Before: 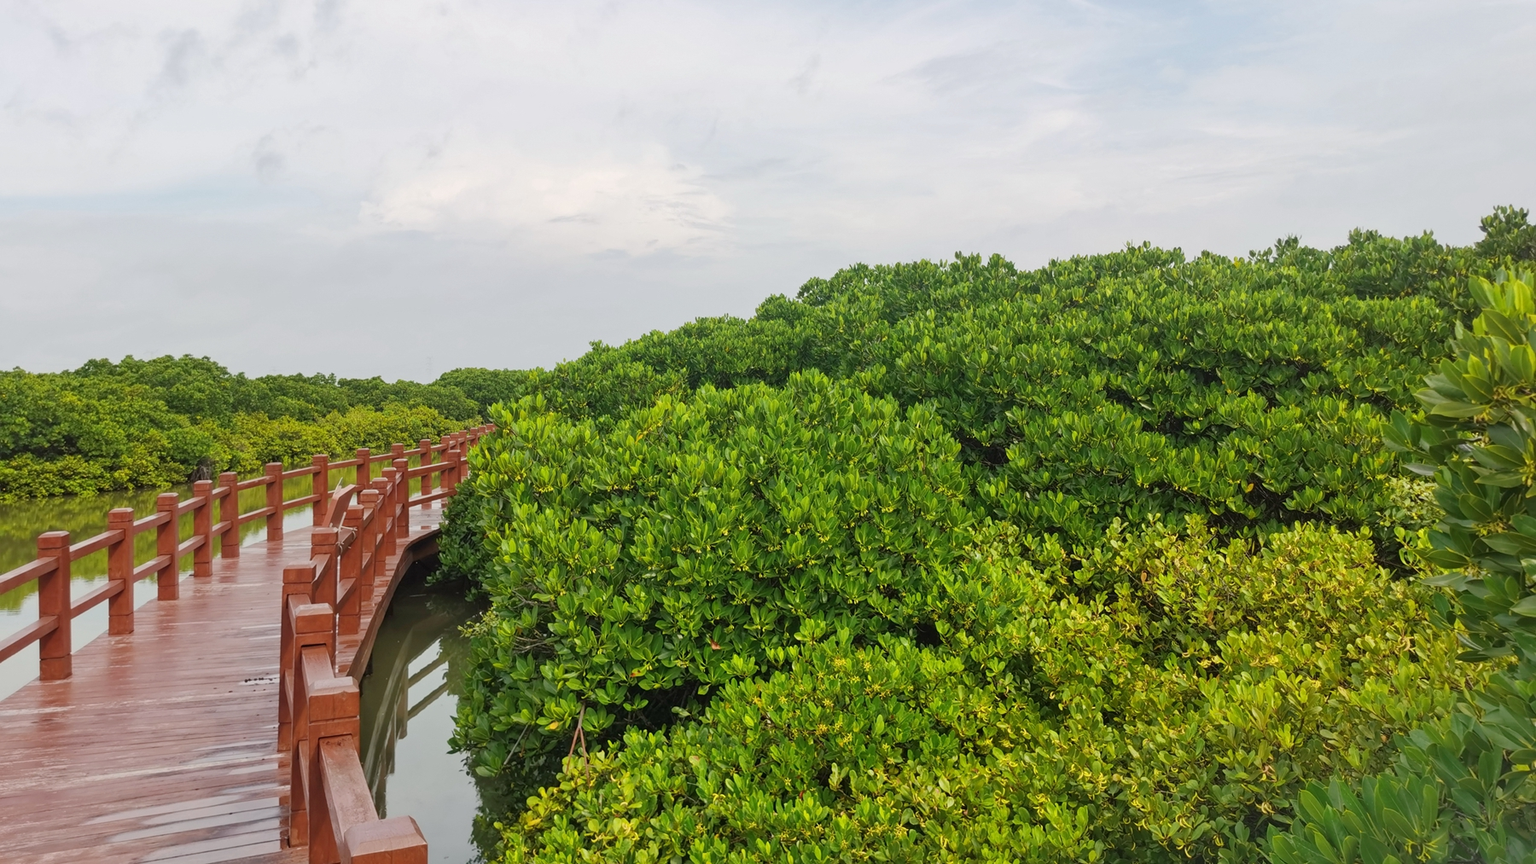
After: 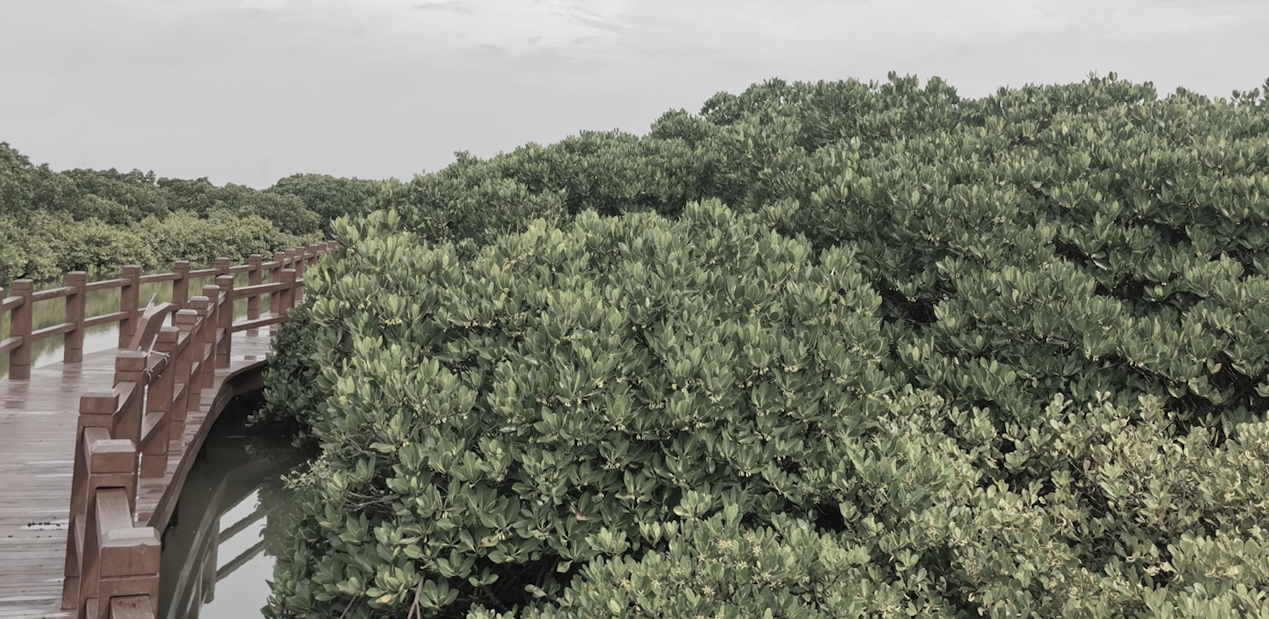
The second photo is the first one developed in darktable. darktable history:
color zones: curves: ch1 [(0, 0.153) (0.143, 0.15) (0.286, 0.151) (0.429, 0.152) (0.571, 0.152) (0.714, 0.151) (0.857, 0.151) (1, 0.153)]
crop and rotate: angle -3.37°, left 9.79%, top 20.73%, right 12.42%, bottom 11.82%
